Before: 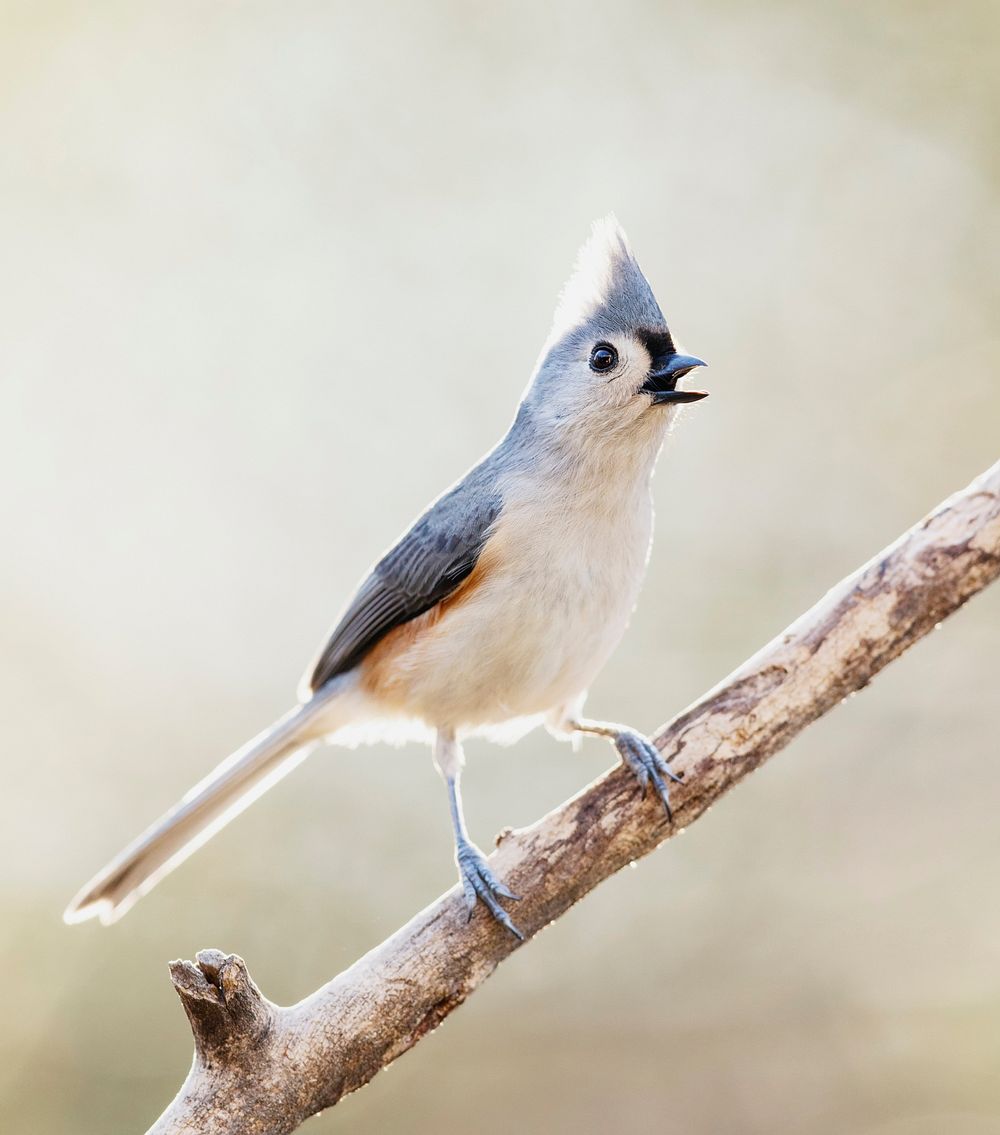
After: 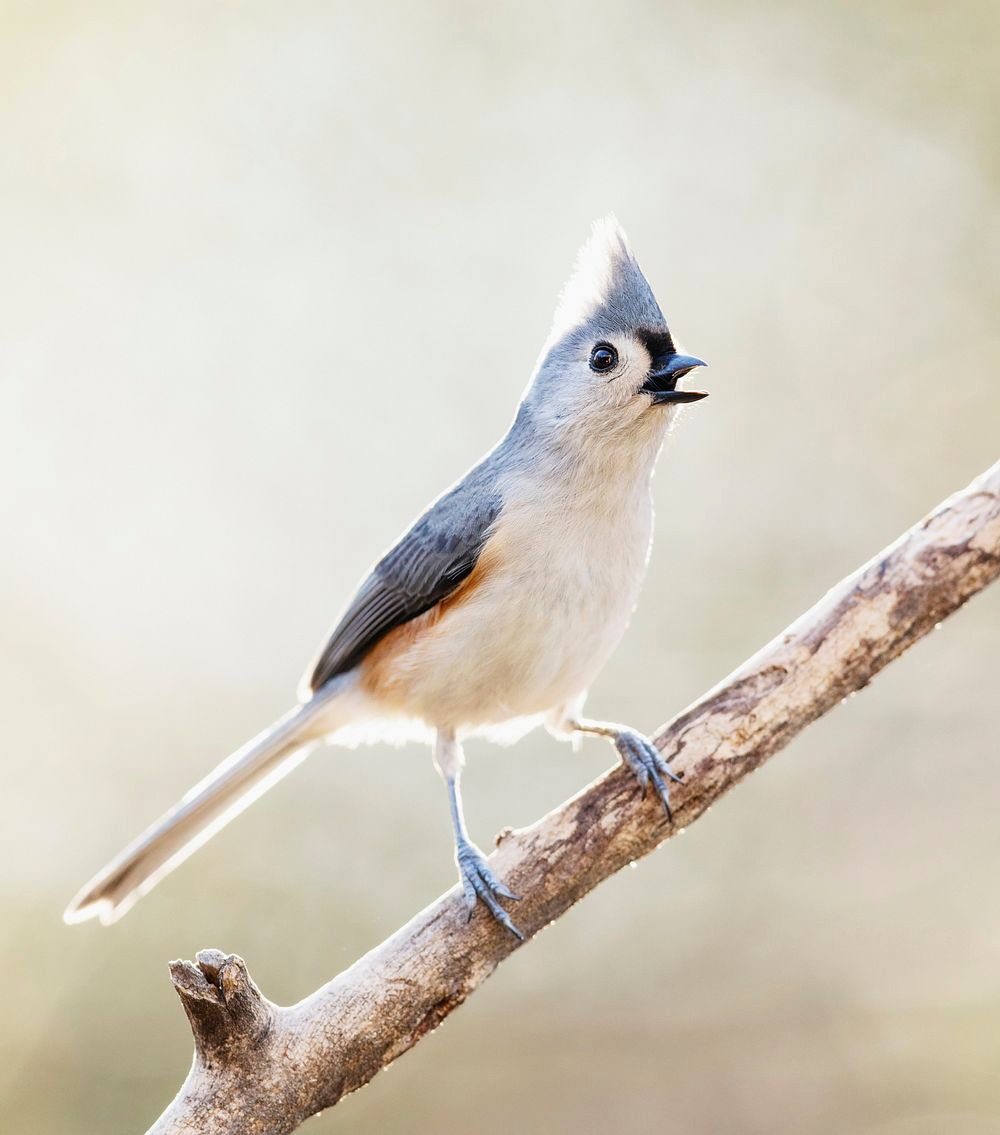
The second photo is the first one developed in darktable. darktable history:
exposure: exposure 0.082 EV, compensate highlight preservation false
